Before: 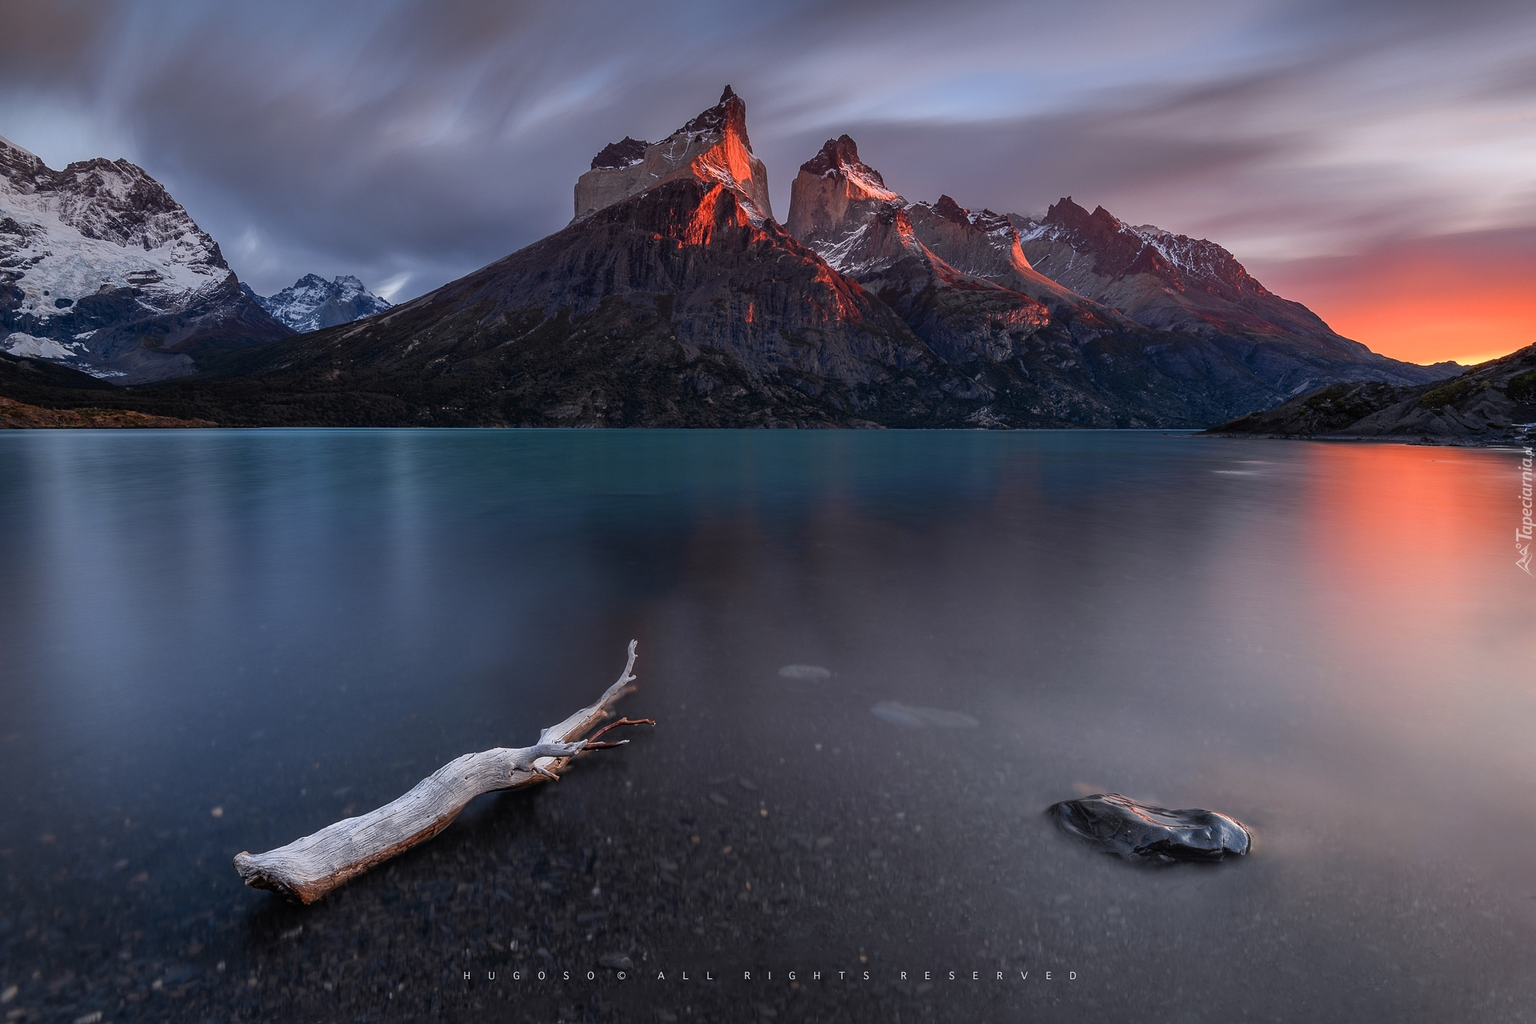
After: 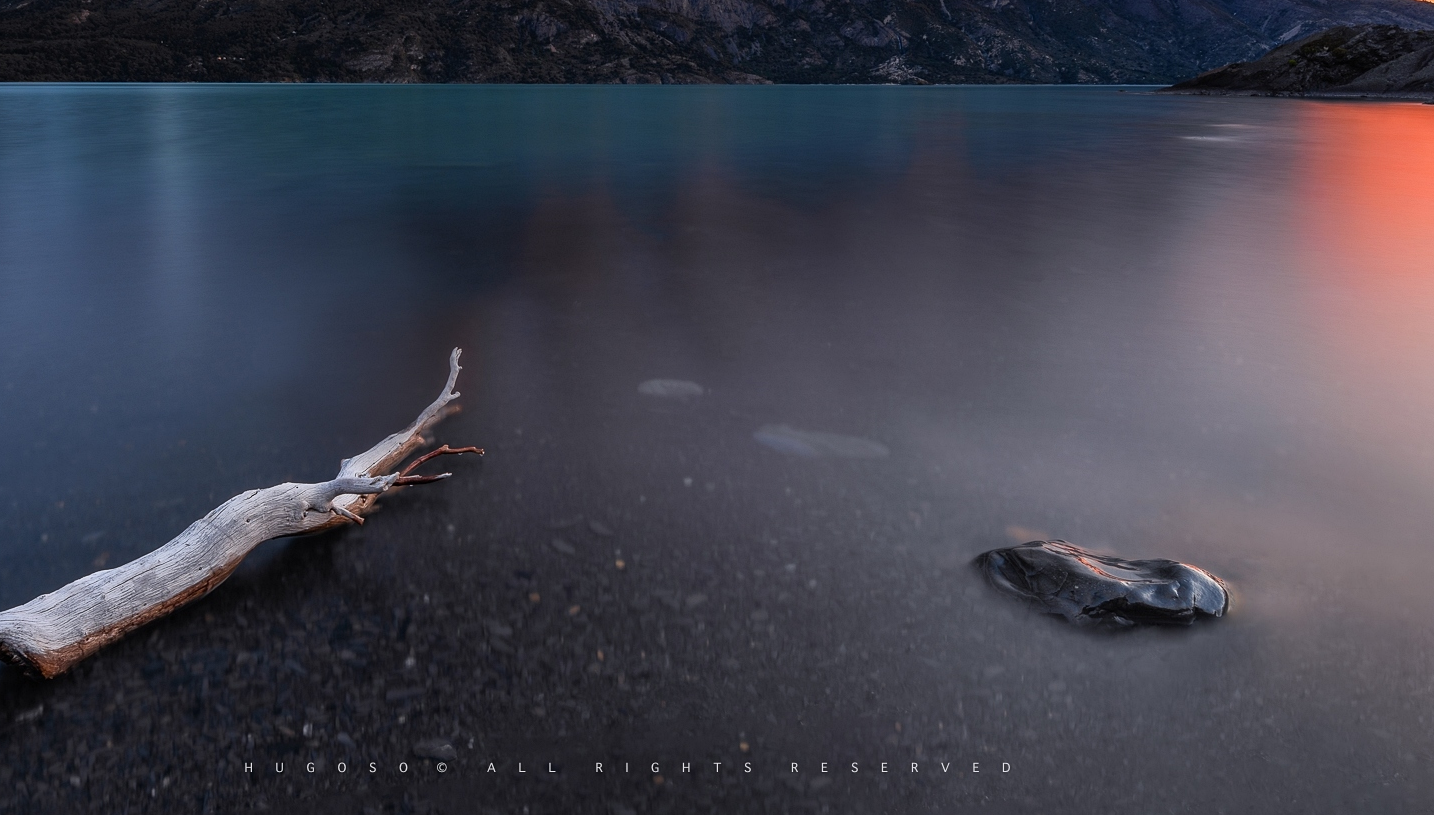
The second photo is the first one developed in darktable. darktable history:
crop and rotate: left 17.464%, top 35.318%, right 7.813%, bottom 0.963%
